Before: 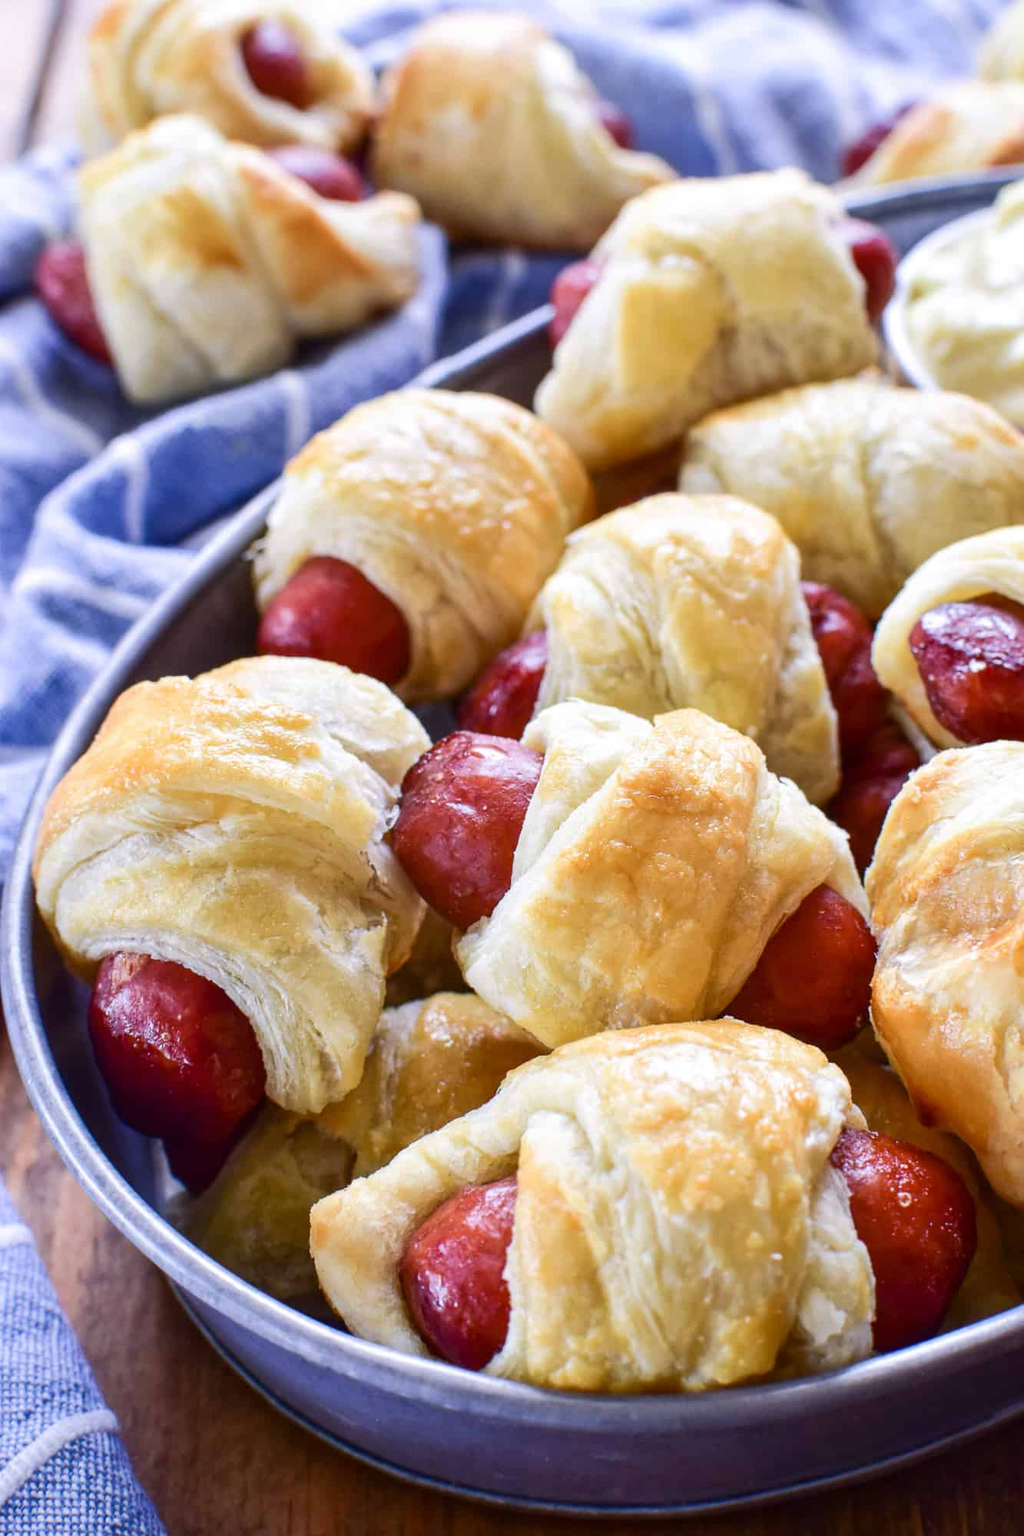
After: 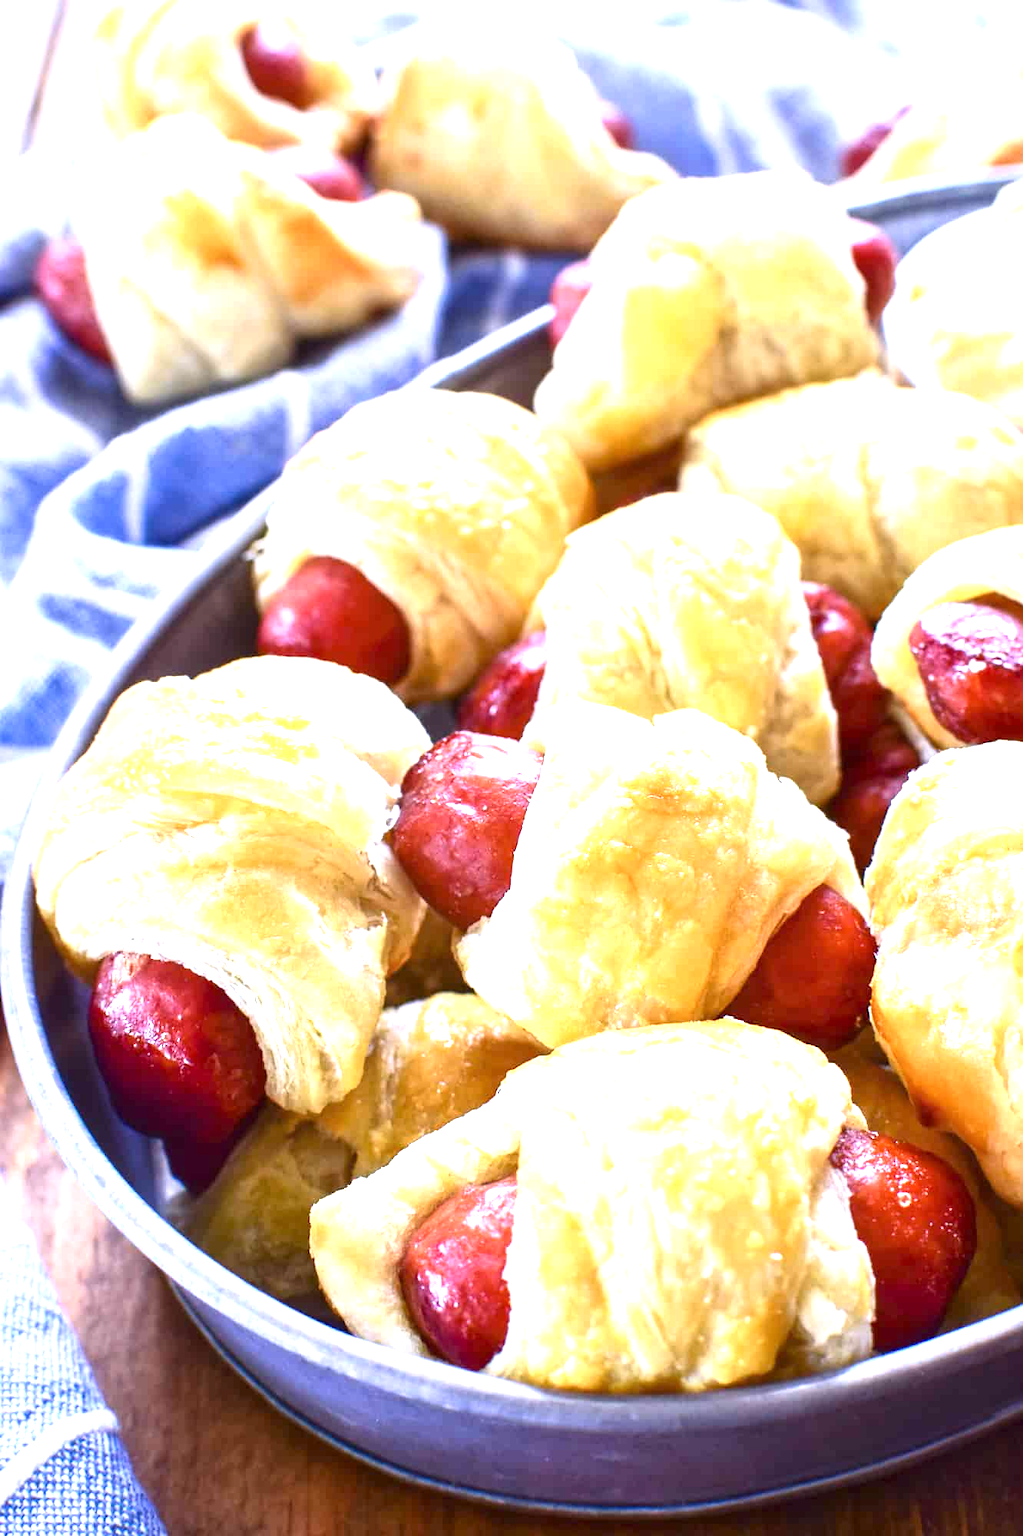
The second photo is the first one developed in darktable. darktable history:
exposure: black level correction 0, exposure 1.35 EV, compensate exposure bias true, compensate highlight preservation false
contrast brightness saturation: contrast 0.07
